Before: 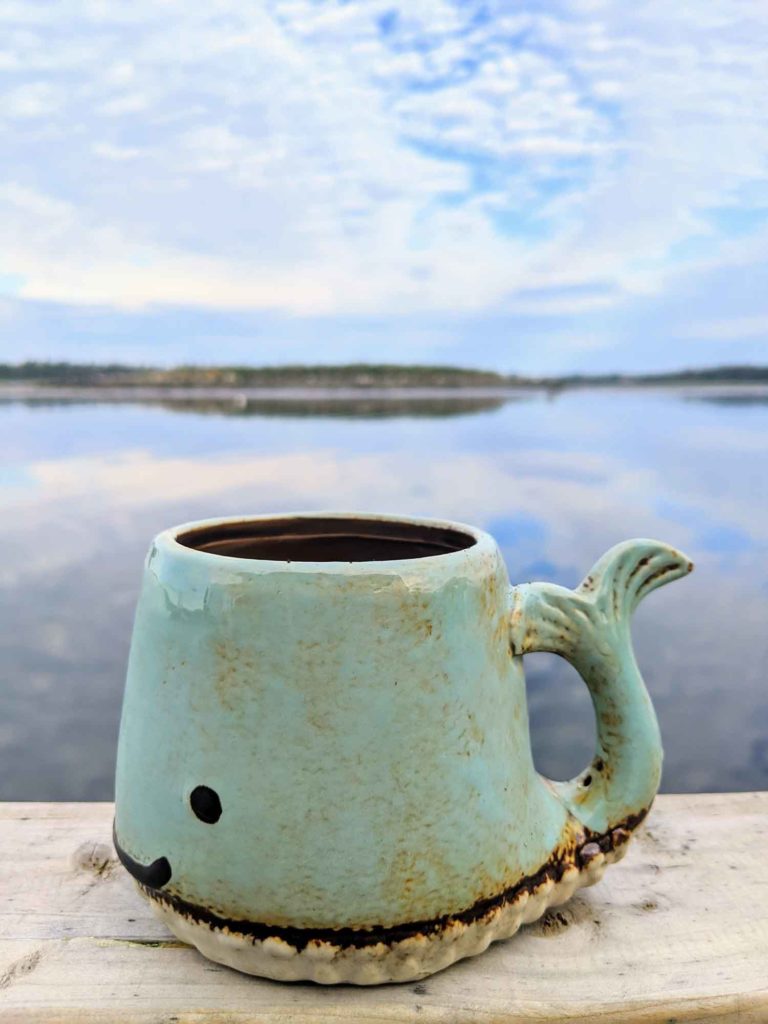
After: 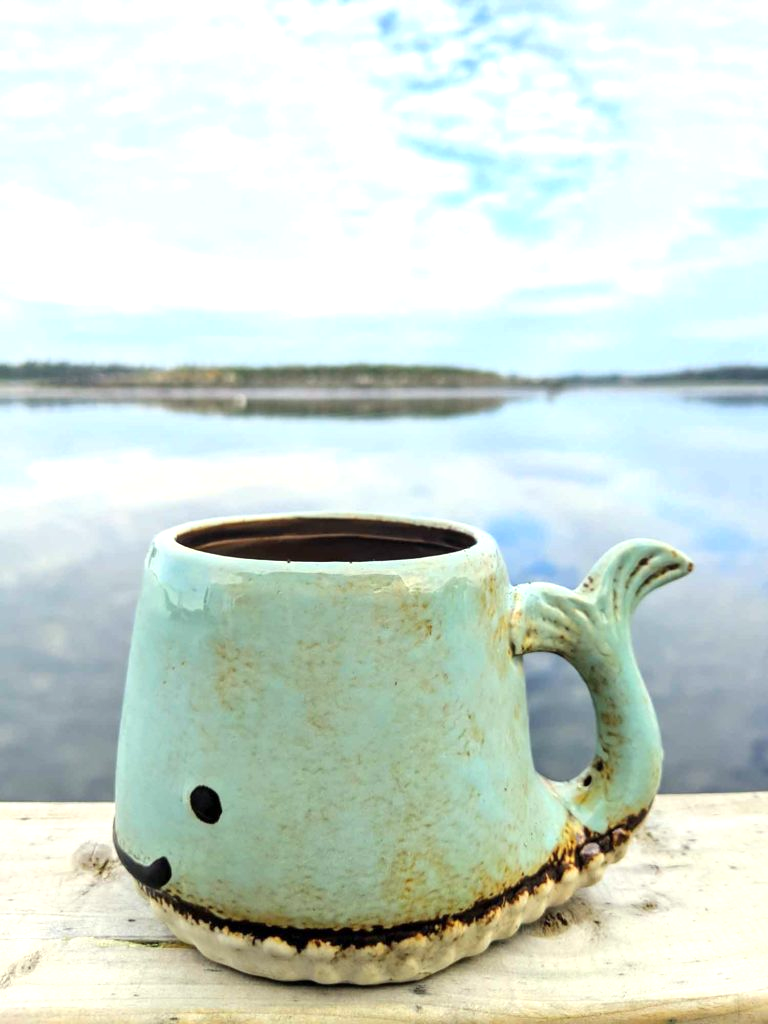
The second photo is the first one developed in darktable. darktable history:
color correction: highlights a* -4.76, highlights b* 5.04, saturation 0.959
exposure: exposure 0.572 EV, compensate highlight preservation false
